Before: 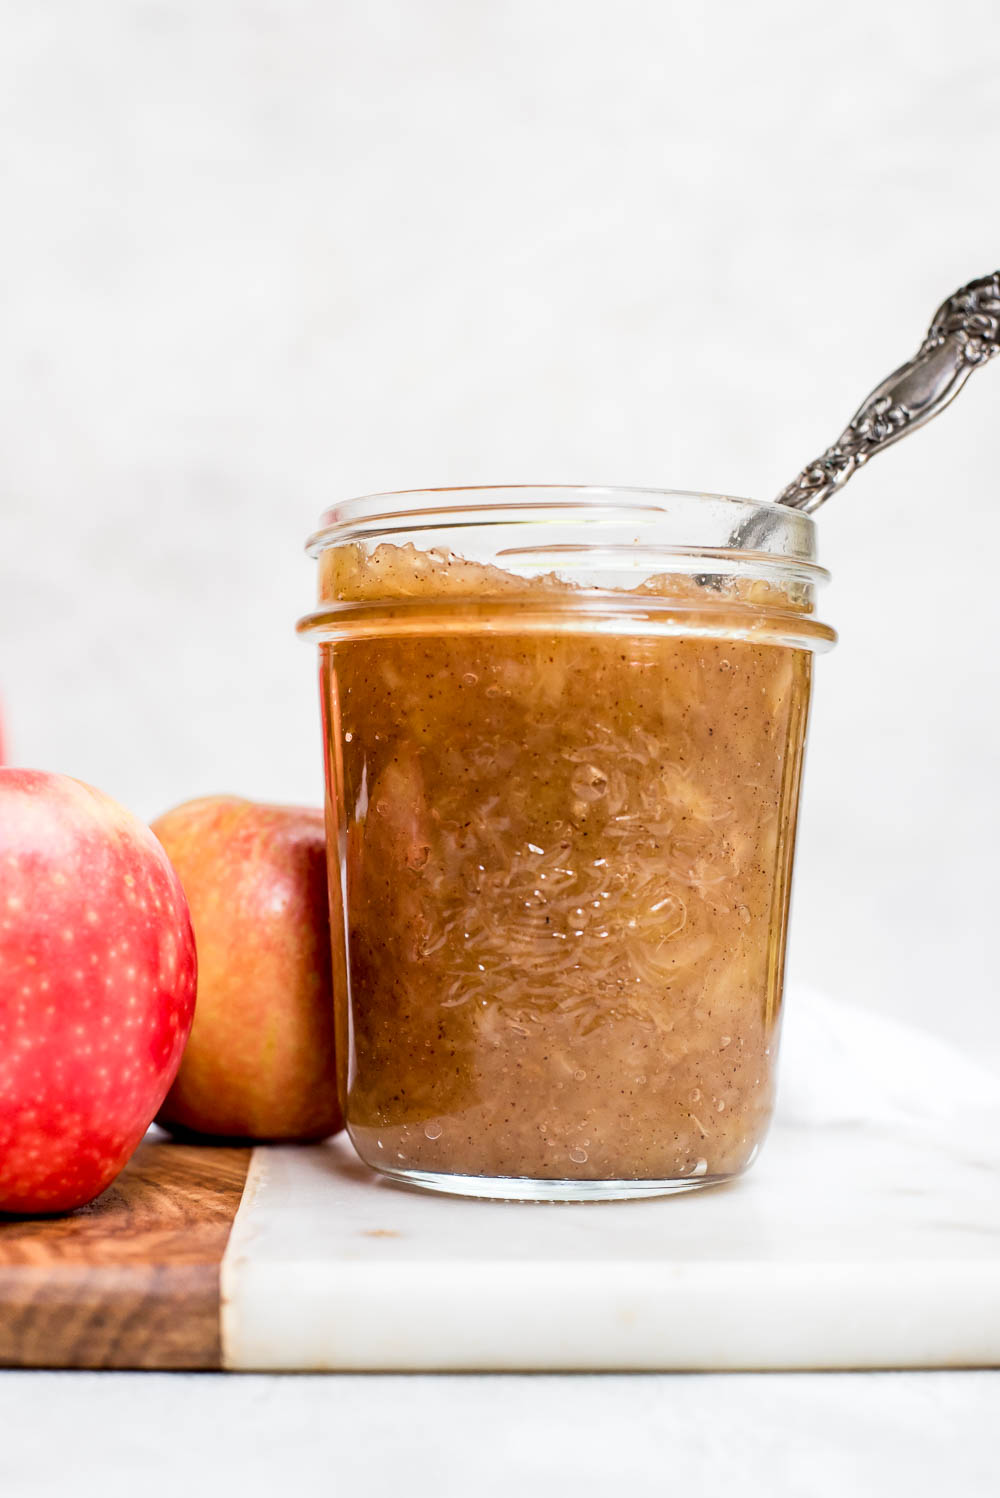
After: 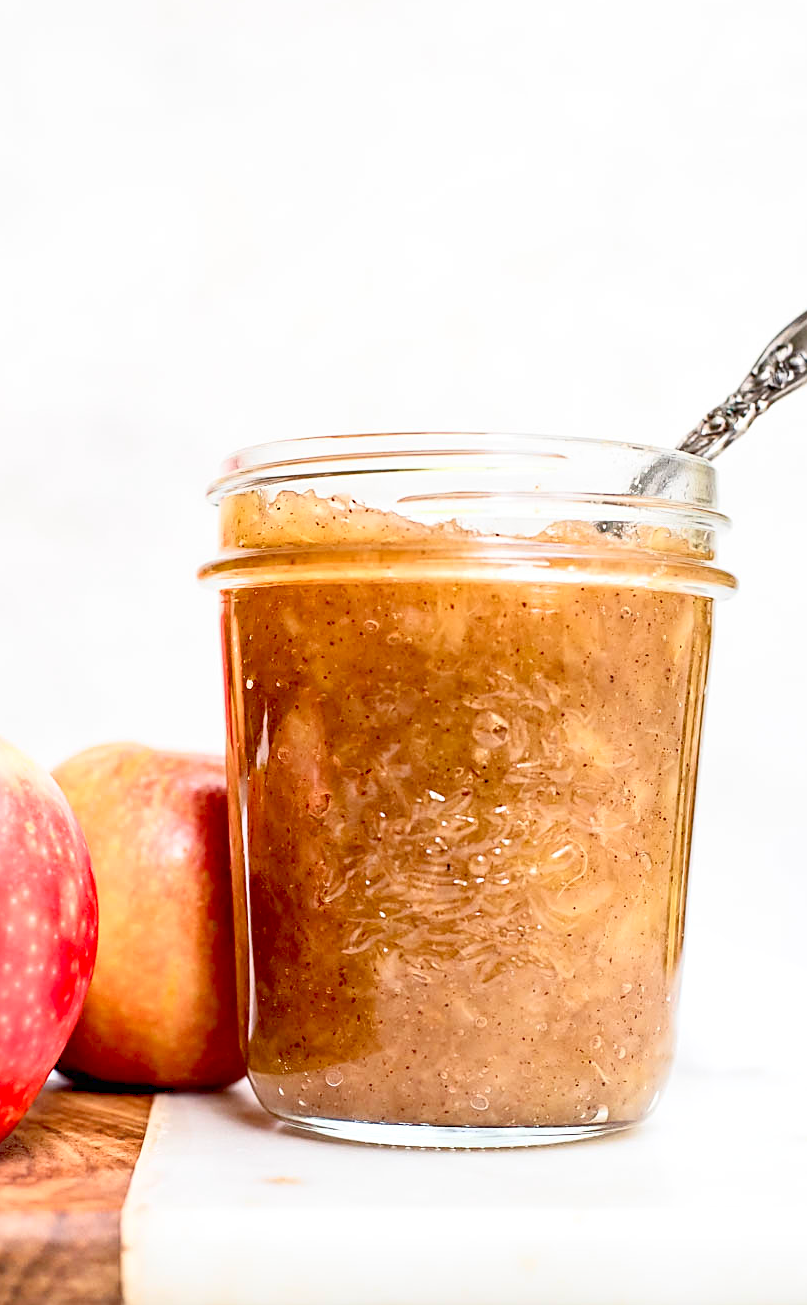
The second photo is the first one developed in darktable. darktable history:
sharpen: on, module defaults
crop: left 9.905%, top 3.548%, right 9.302%, bottom 9.285%
contrast brightness saturation: contrast 0.223
levels: levels [0, 0.43, 0.984]
